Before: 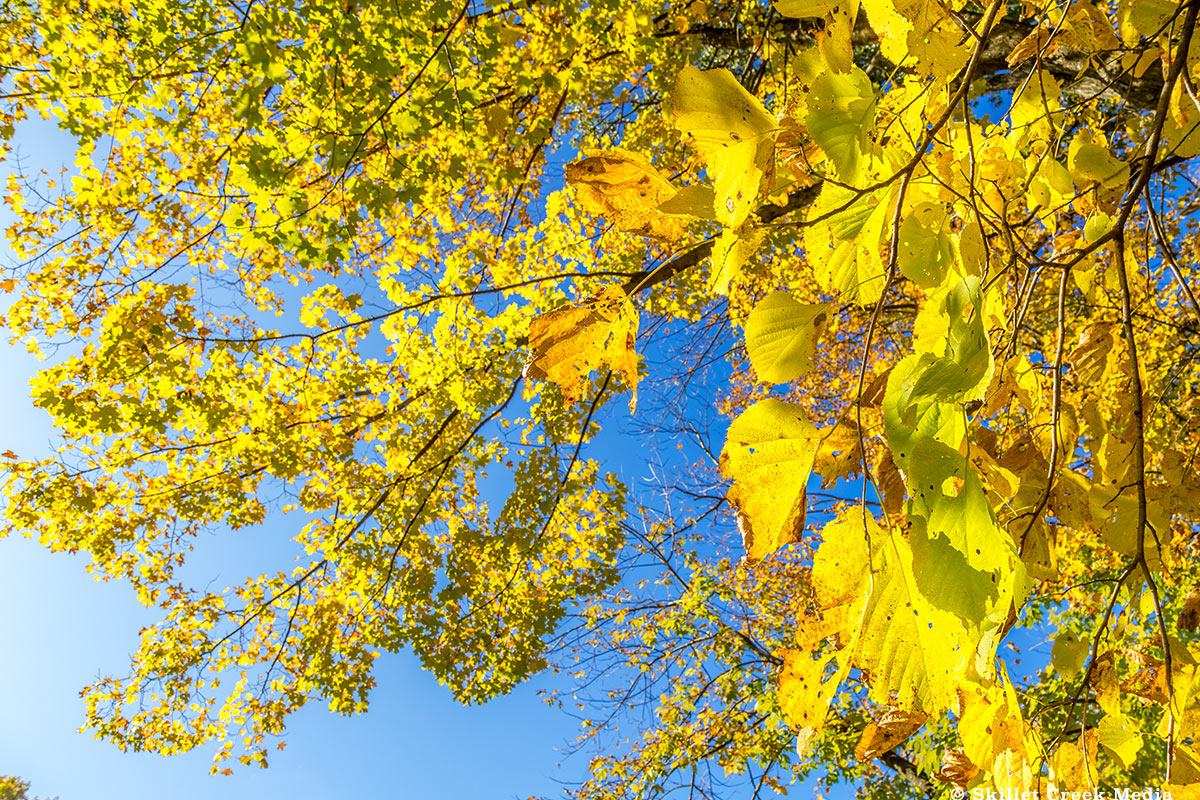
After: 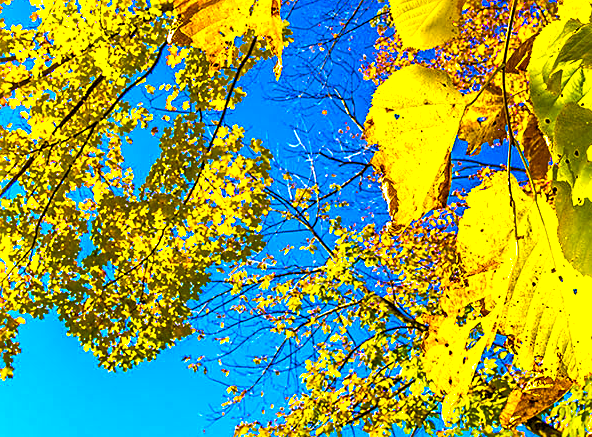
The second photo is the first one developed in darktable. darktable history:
exposure: black level correction 0, exposure 0.695 EV, compensate highlight preservation false
crop: left 29.592%, top 41.789%, right 21.038%, bottom 3.503%
sharpen: radius 2.531, amount 0.617
color balance rgb: linear chroma grading › global chroma 8.841%, perceptual saturation grading › global saturation 64.503%, perceptual saturation grading › highlights 59.745%, perceptual saturation grading › mid-tones 49.578%, perceptual saturation grading › shadows 49.811%, global vibrance 20%
shadows and highlights: soften with gaussian
